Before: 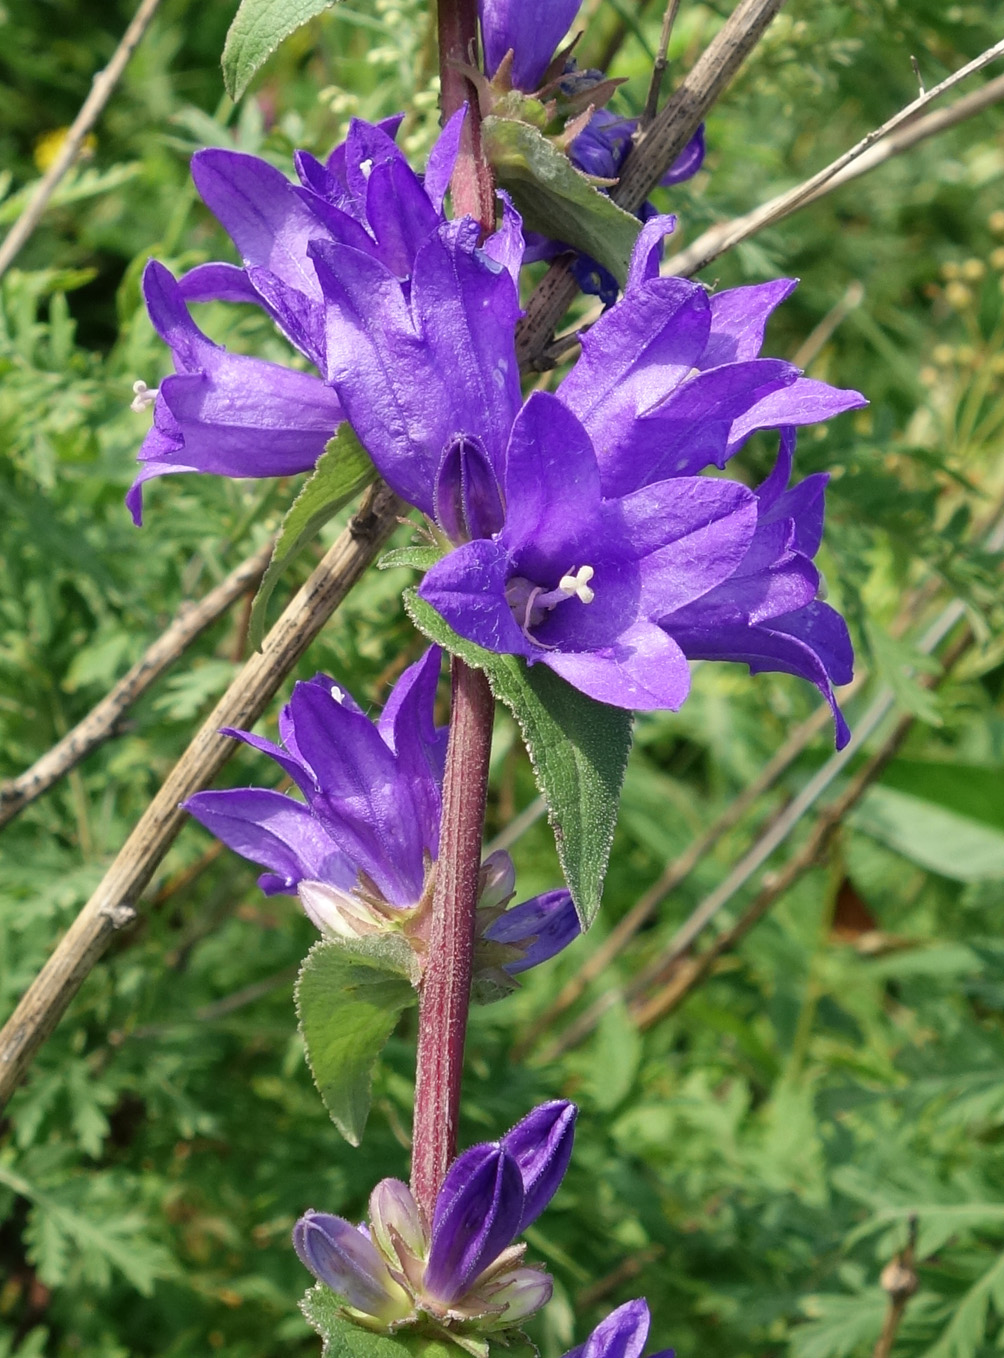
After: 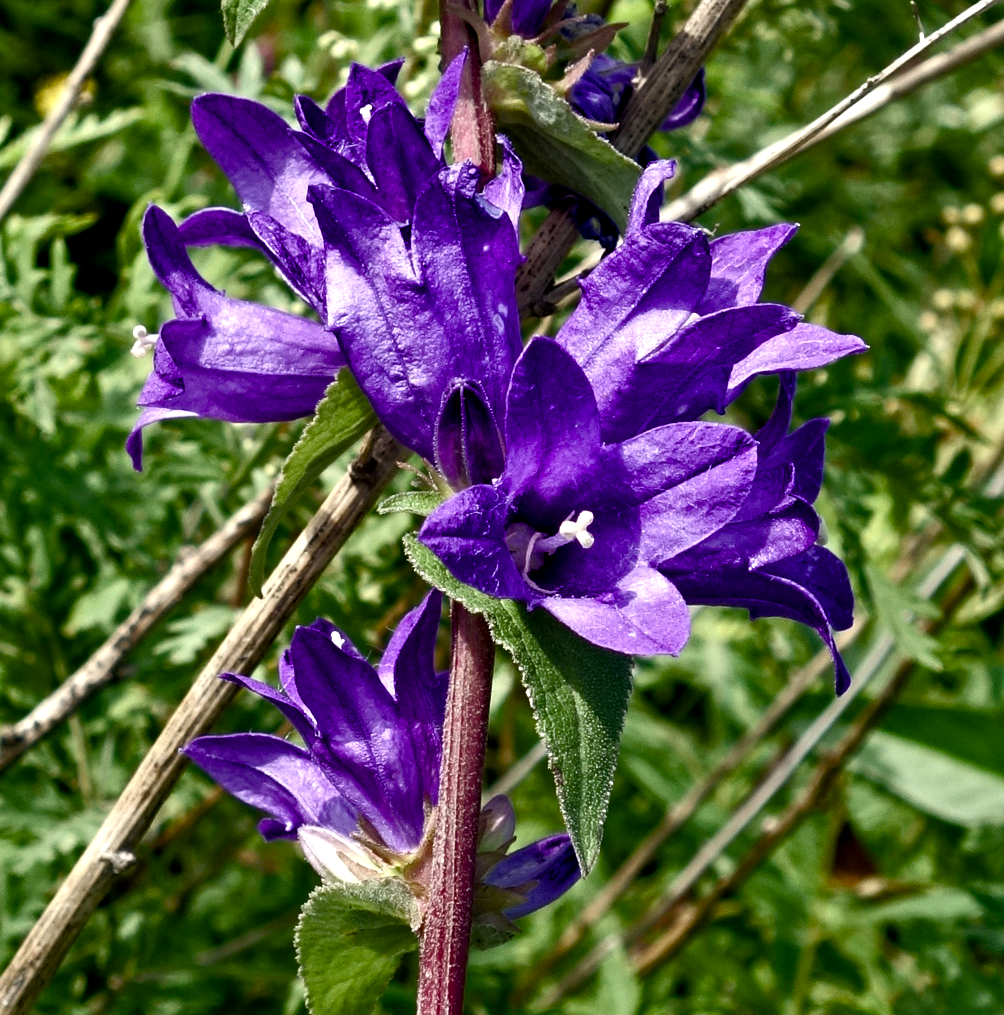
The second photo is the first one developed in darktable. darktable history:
crop: top 4.059%, bottom 21.13%
color balance rgb: linear chroma grading › global chroma 14.764%, perceptual saturation grading › global saturation -0.101%, perceptual saturation grading › highlights -29.058%, perceptual saturation grading › mid-tones 29.032%, perceptual saturation grading › shadows 60.12%, perceptual brilliance grading › highlights 3.396%, perceptual brilliance grading › mid-tones -18.023%, perceptual brilliance grading › shadows -41.14%
contrast equalizer: octaves 7, y [[0.511, 0.558, 0.631, 0.632, 0.559, 0.512], [0.5 ×6], [0.507, 0.559, 0.627, 0.644, 0.647, 0.647], [0 ×6], [0 ×6]], mix 0.594
local contrast: highlights 104%, shadows 103%, detail 119%, midtone range 0.2
